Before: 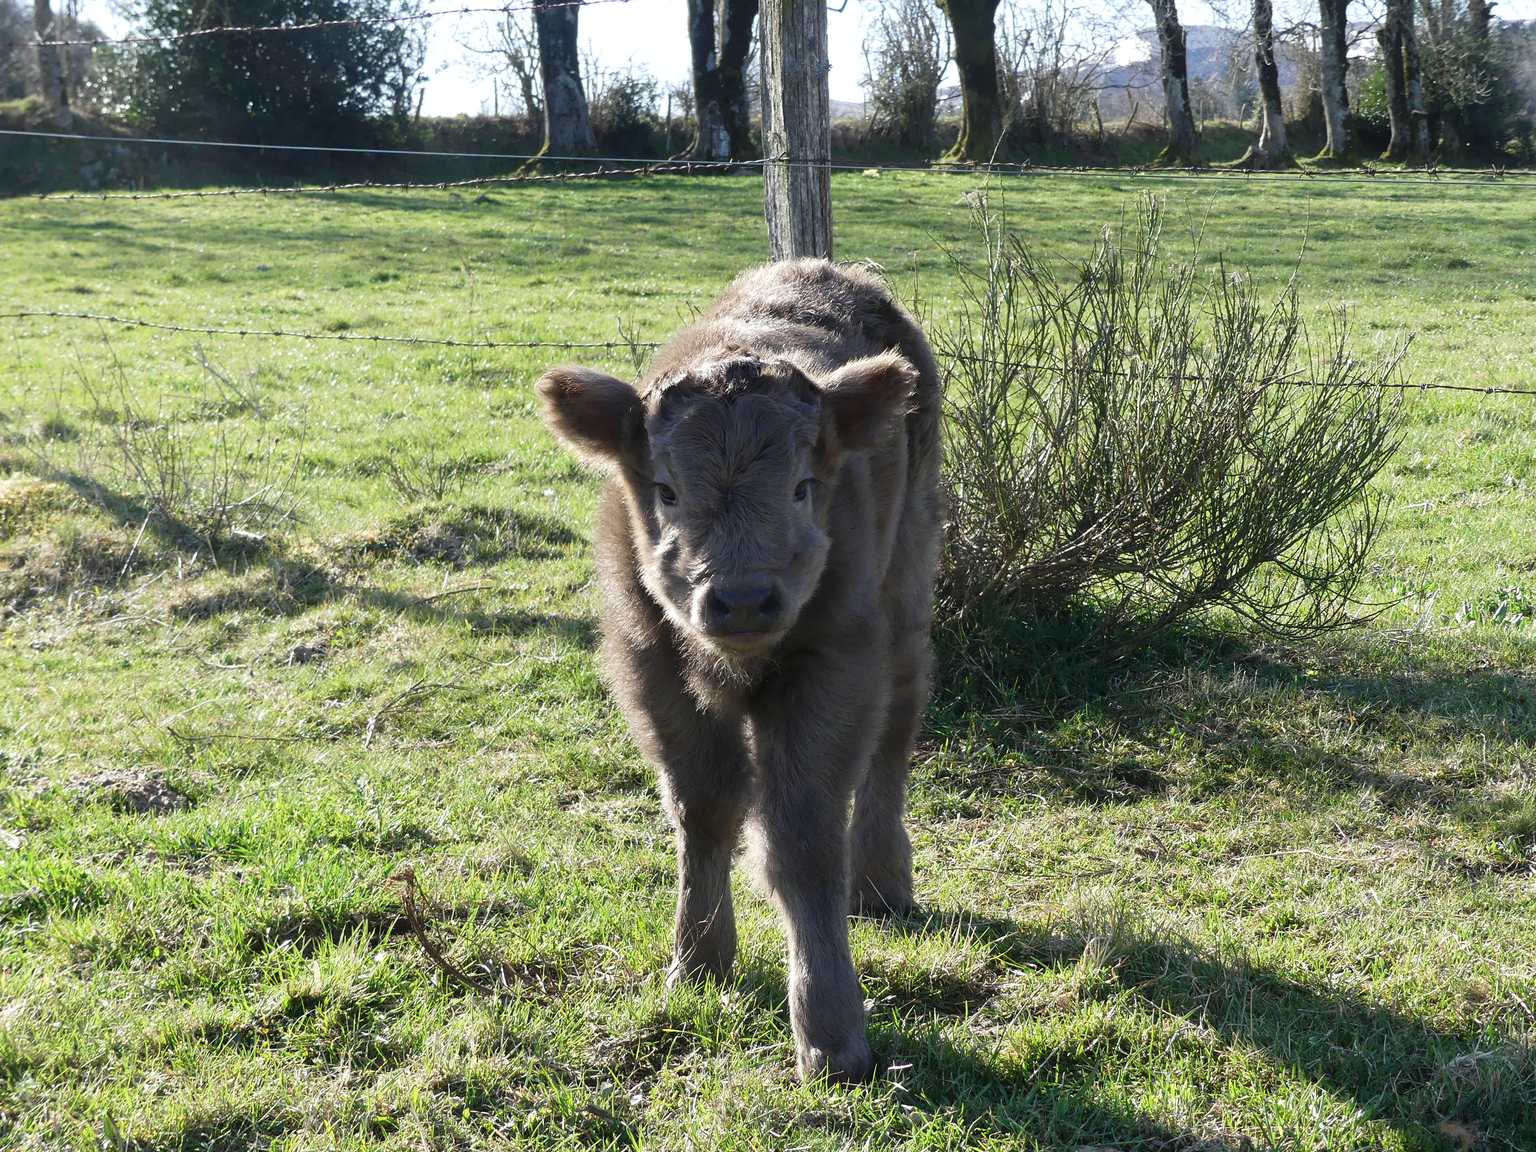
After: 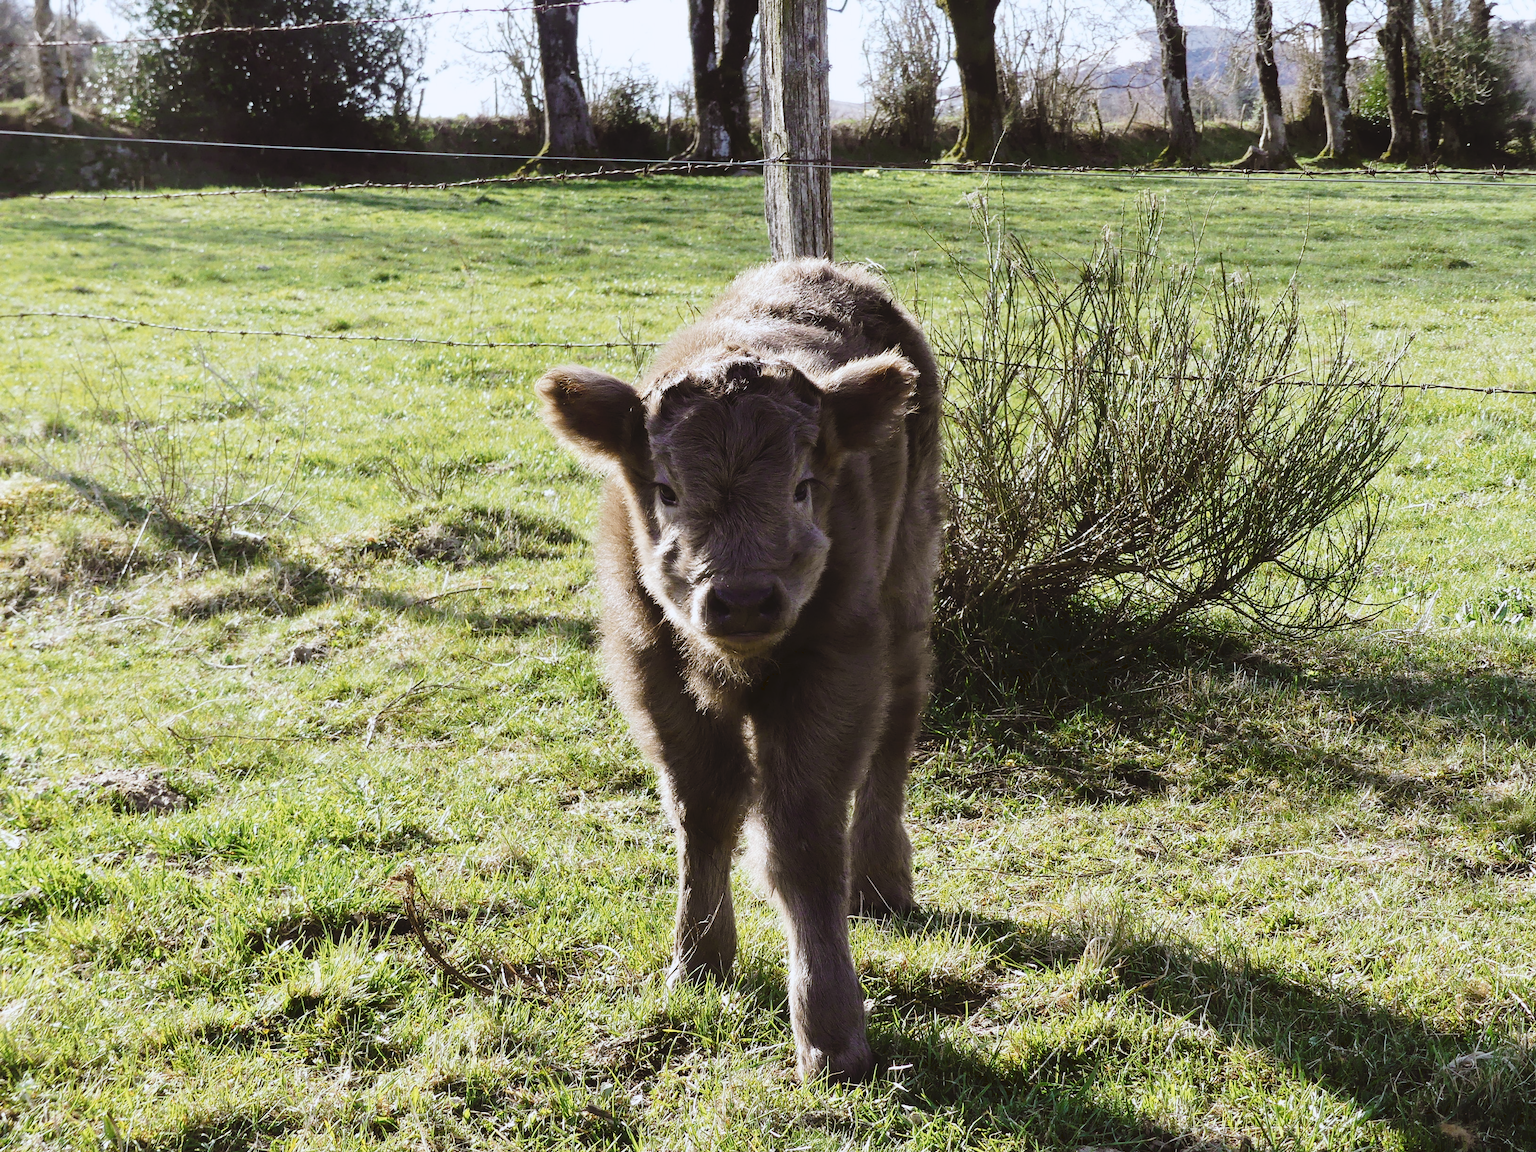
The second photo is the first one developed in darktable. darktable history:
tone curve: curves: ch0 [(0, 0) (0.003, 0.049) (0.011, 0.052) (0.025, 0.057) (0.044, 0.069) (0.069, 0.076) (0.1, 0.09) (0.136, 0.111) (0.177, 0.15) (0.224, 0.197) (0.277, 0.267) (0.335, 0.366) (0.399, 0.477) (0.468, 0.561) (0.543, 0.651) (0.623, 0.733) (0.709, 0.804) (0.801, 0.869) (0.898, 0.924) (1, 1)], preserve colors none
color look up table: target L [94.5, 88.05, 87.71, 86.93, 86.27, 80.33, 80.69, 65.61, 64.51, 52.61, 39.21, 36.6, 30.93, 17.07, 200.66, 73.81, 71.45, 59.25, 55.47, 49.87, 49.71, 46.37, 42.76, 34.6, 30.68, 19.56, 4.524, 76.74, 70.26, 68.01, 62.58, 55.47, 54.97, 49.58, 41.25, 41.78, 38.48, 37.55, 26.78, 25.07, 21.57, 5.582, 85.6, 77.47, 63.05, 46.65, 47.35, 34.74, 9.911], target a [-6.216, -29.89, -11.19, -33.22, -50.5, -65.83, -3.433, -14.18, -49.65, -44.06, -8.472, -6.941, -23.42, -5.454, 0, 30.57, 24.81, 18.68, 24.61, 64.67, 51.78, 27.95, 42.05, 43.23, 7.076, 31.14, 14, 31.58, 38.74, 64.21, 3.014, 55.07, 87.52, 6.075, 18.61, 57.92, 41.54, 53.77, 4.894, 34.33, 30.19, 29.33, -37.33, -11.98, -15.42, -18.16, -28.35, -7.608, 2.157], target b [10.11, 29.47, 89.88, 58.83, -2.44, 43.31, 69.06, 33.41, 23.96, 42.23, 33.45, 23.65, 29.86, 28.79, 0, 14.62, 53.52, 53.36, 5.802, 32.63, 48.5, 37.41, 11.18, 42.27, 7.077, 32.93, 7.361, -18.25, -9.97, -42.62, 1.533, -7.734, -65.41, -26.69, -69.78, -22.62, -26.62, -53.48, -26.68, -4.806, -47.92, -22.04, -15.99, -19.56, -41.46, -24.86, -3.178, -15.68, -2.921], num patches 49
